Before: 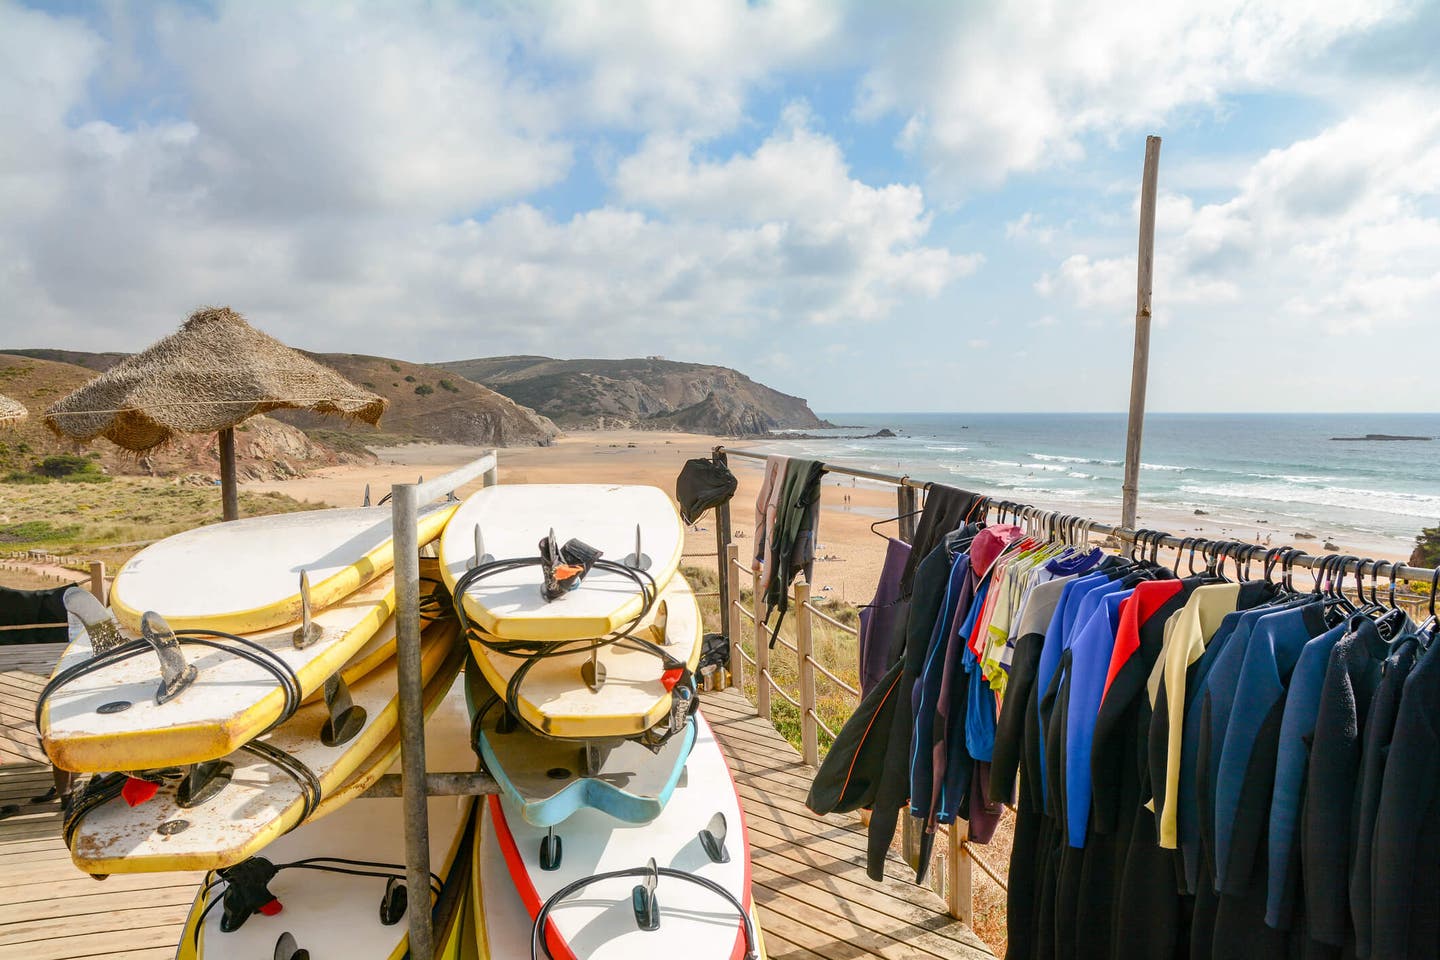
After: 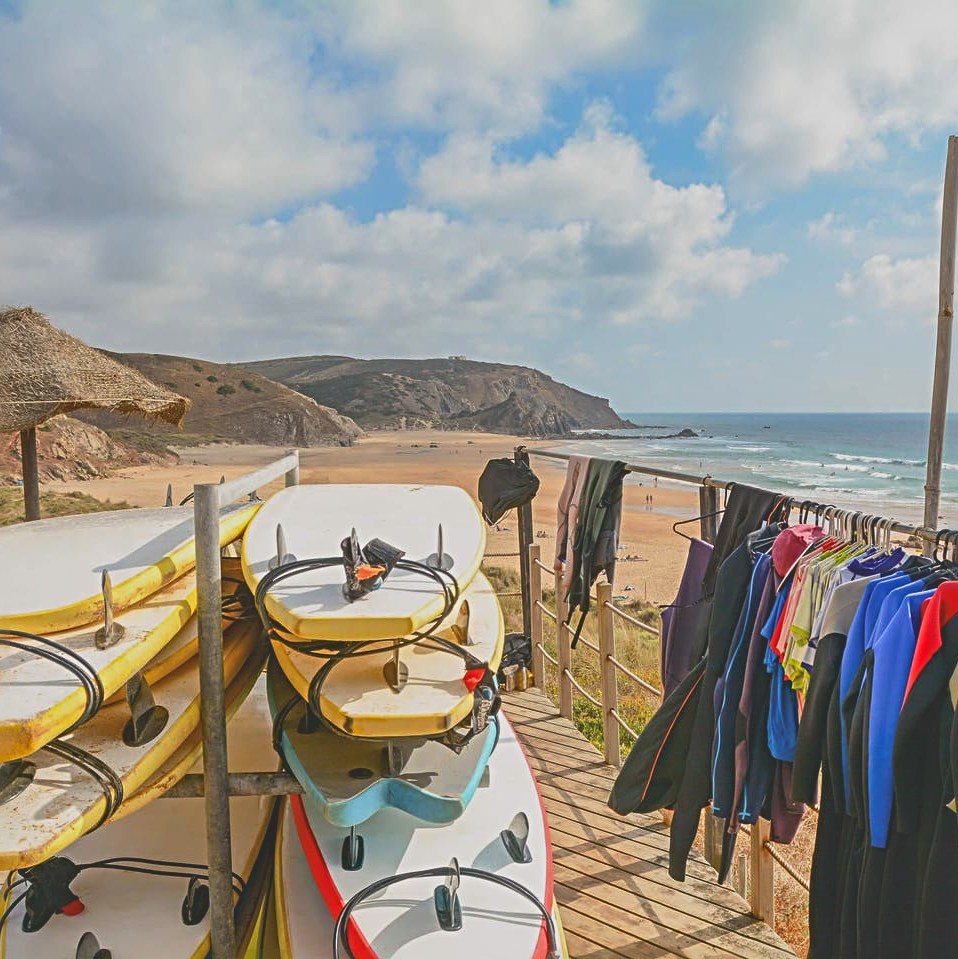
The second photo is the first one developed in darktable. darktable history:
tone curve: curves: ch0 [(0, 0) (0.003, 0.013) (0.011, 0.02) (0.025, 0.037) (0.044, 0.068) (0.069, 0.108) (0.1, 0.138) (0.136, 0.168) (0.177, 0.203) (0.224, 0.241) (0.277, 0.281) (0.335, 0.328) (0.399, 0.382) (0.468, 0.448) (0.543, 0.519) (0.623, 0.603) (0.709, 0.705) (0.801, 0.808) (0.898, 0.903) (1, 1)], preserve colors none
local contrast: mode bilateral grid, contrast 19, coarseness 49, detail 119%, midtone range 0.2
sharpen: radius 3.962
crop and rotate: left 13.813%, right 19.607%
contrast brightness saturation: contrast -0.299
